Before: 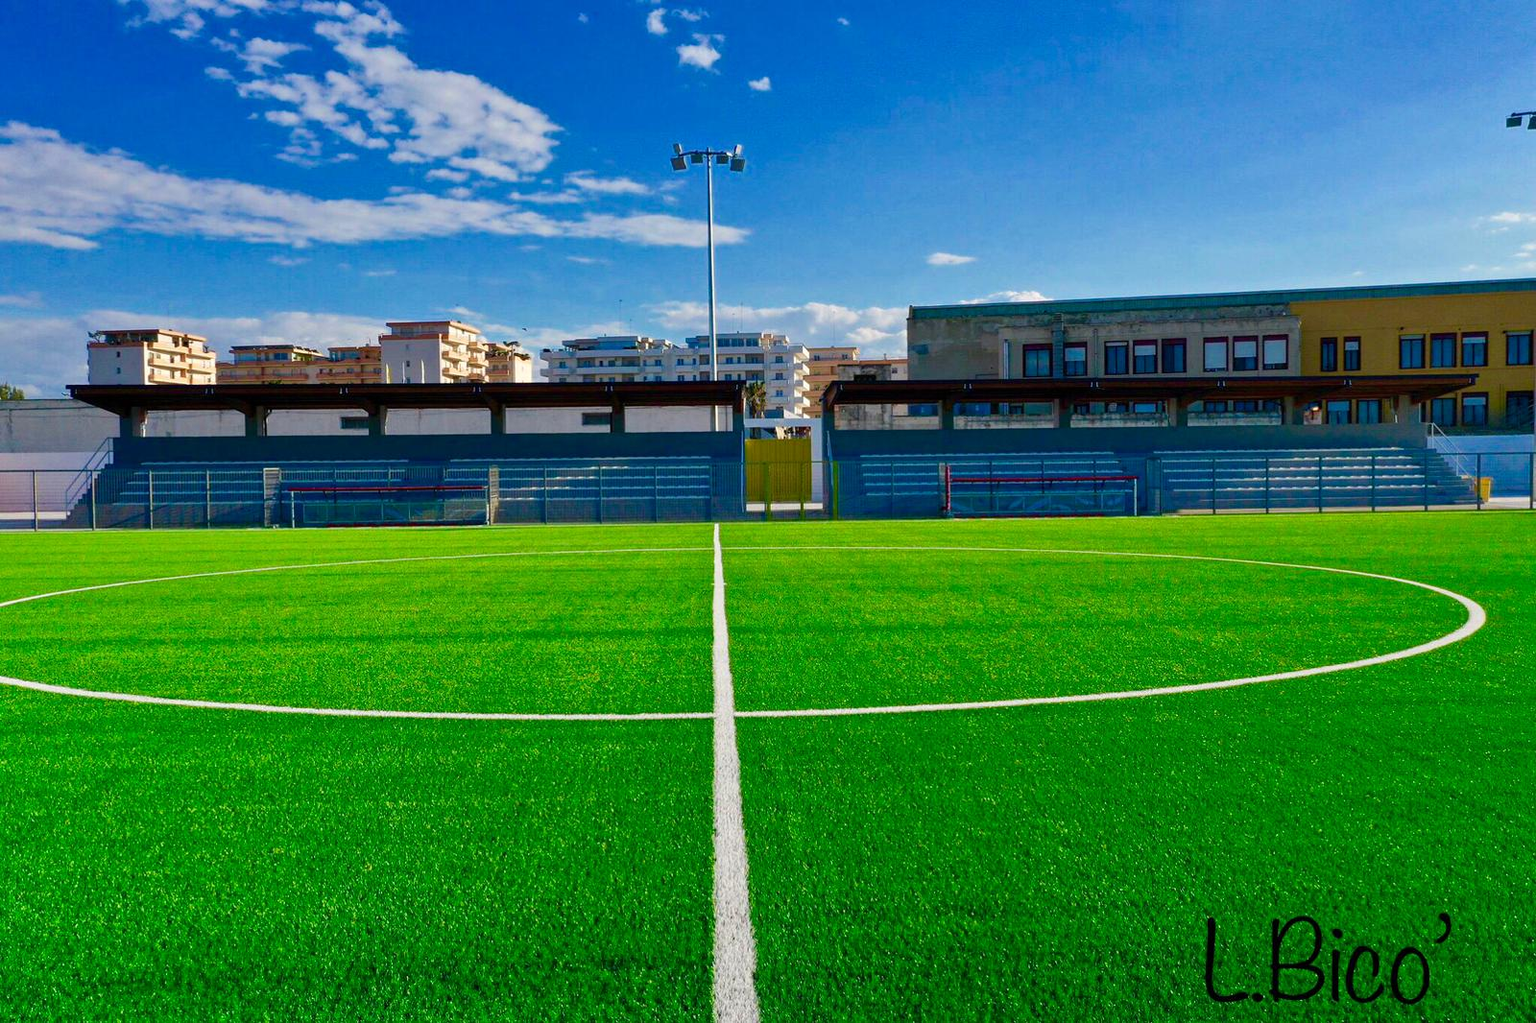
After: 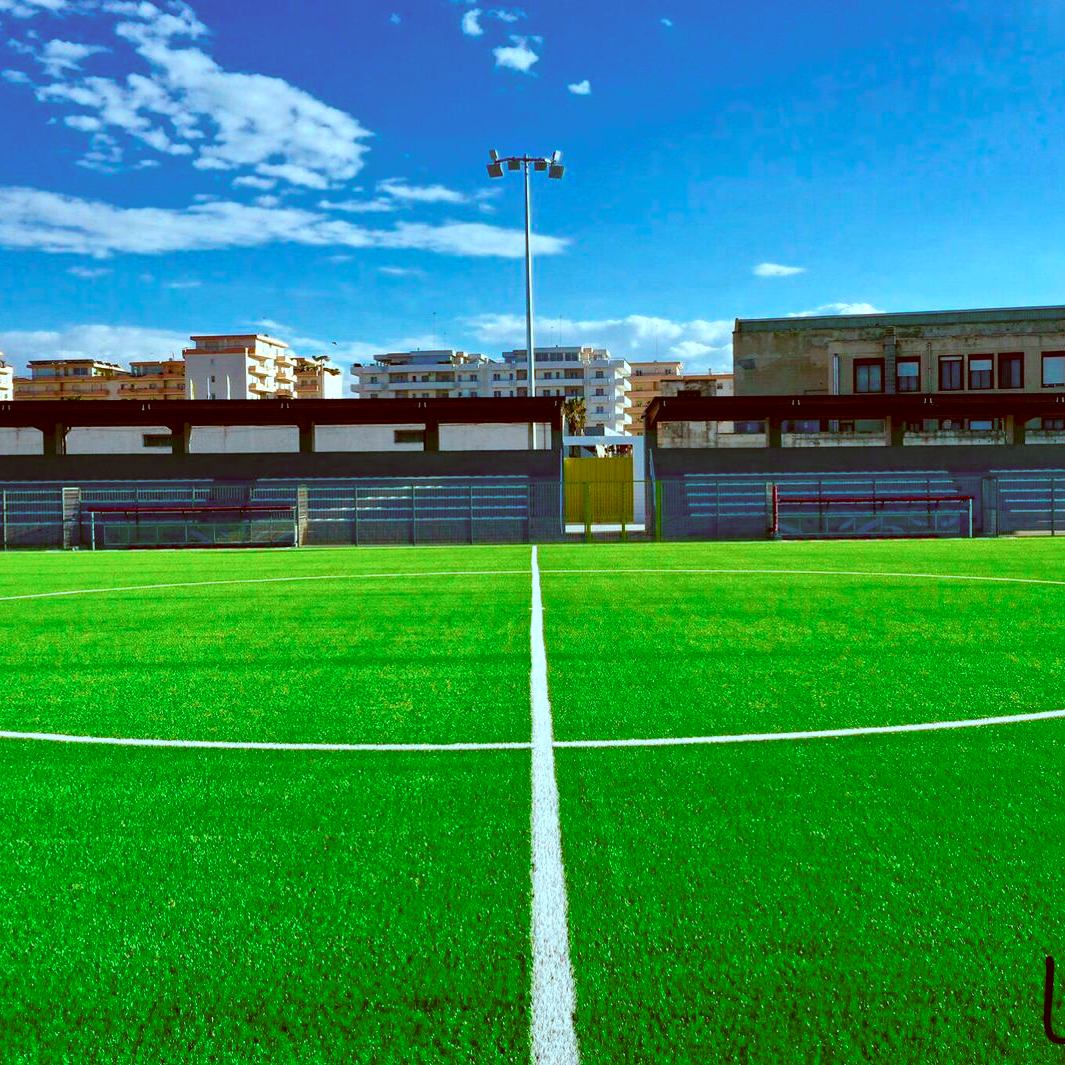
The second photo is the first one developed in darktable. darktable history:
color correction: highlights a* -14.95, highlights b* -16.57, shadows a* 10.76, shadows b* 29.61
crop and rotate: left 13.364%, right 20.045%
tone equalizer: -8 EV -0.441 EV, -7 EV -0.416 EV, -6 EV -0.326 EV, -5 EV -0.21 EV, -3 EV 0.224 EV, -2 EV 0.339 EV, -1 EV 0.363 EV, +0 EV 0.438 EV
